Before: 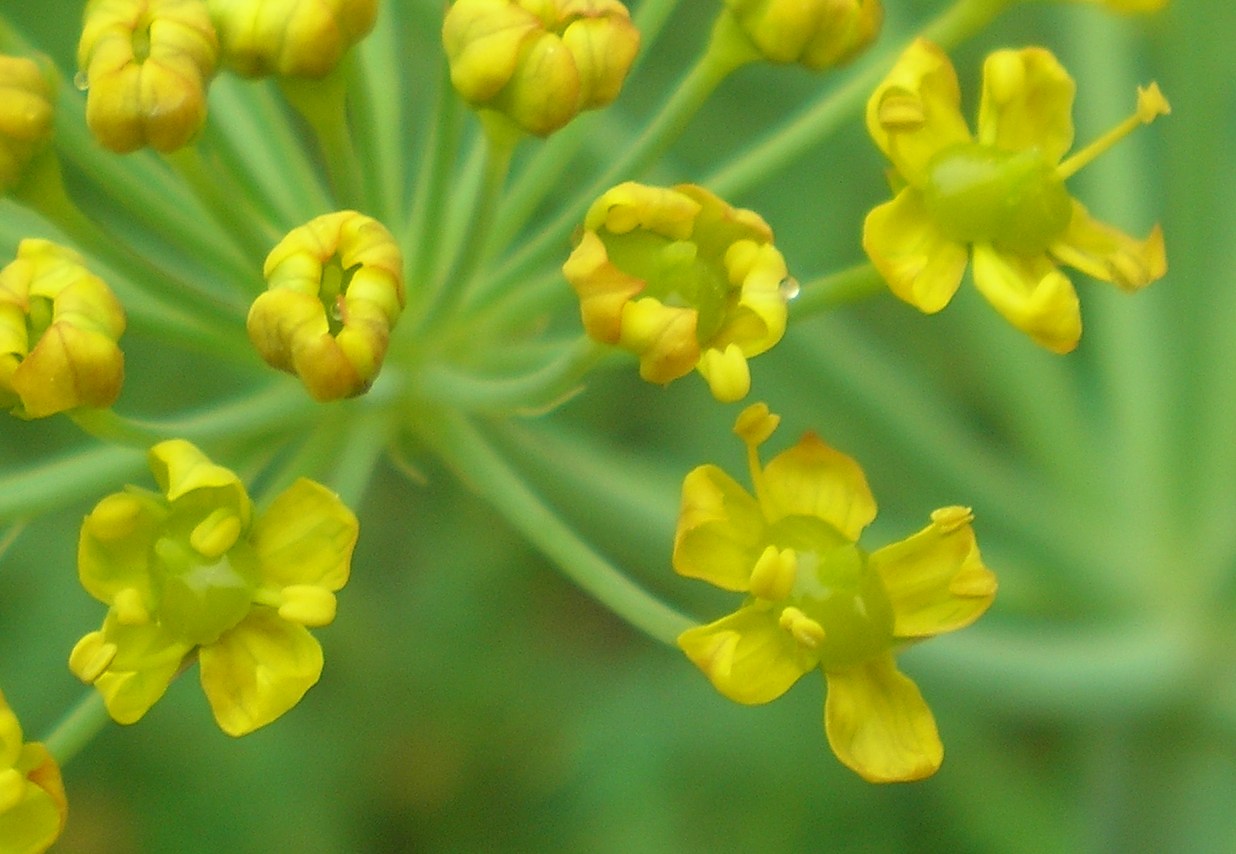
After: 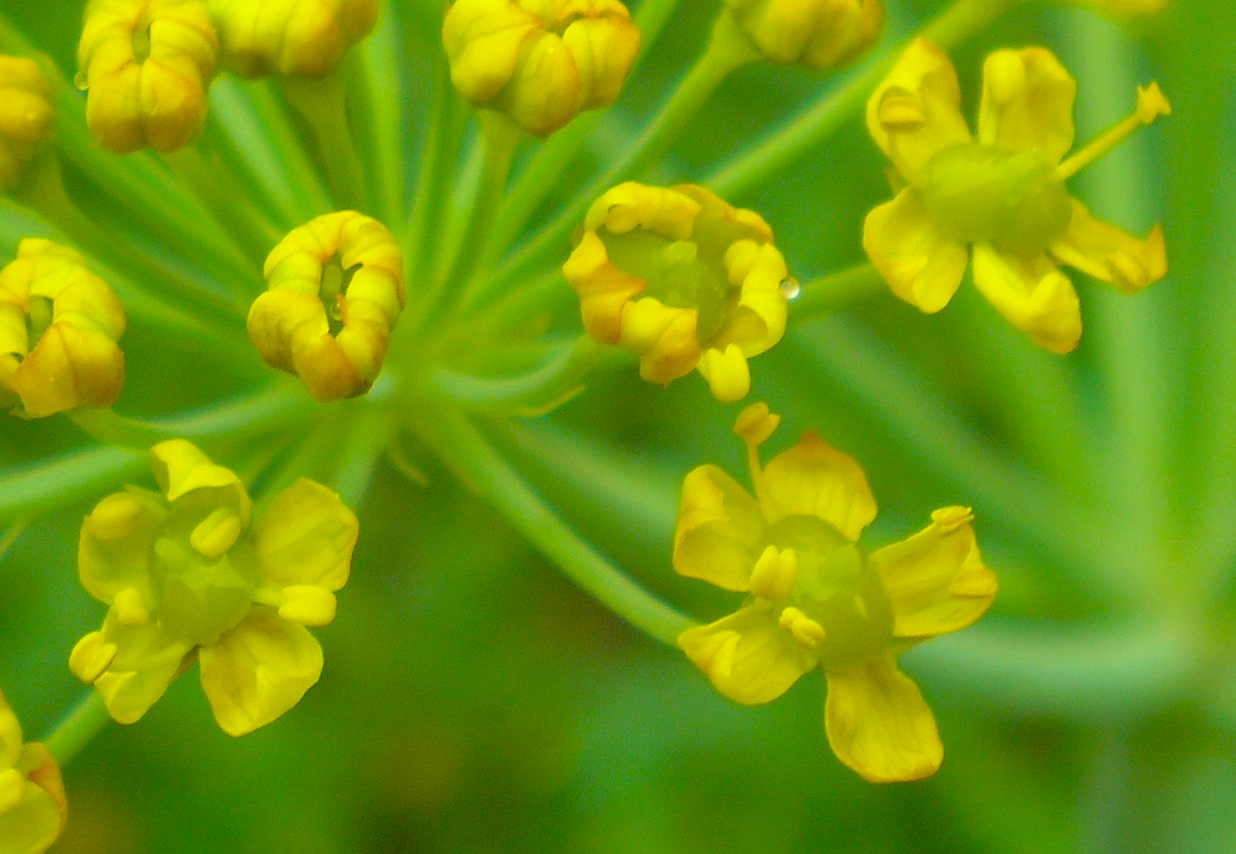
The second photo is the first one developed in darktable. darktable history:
color balance rgb: power › hue 209.77°, perceptual saturation grading › global saturation 25.175%, global vibrance 15.701%
